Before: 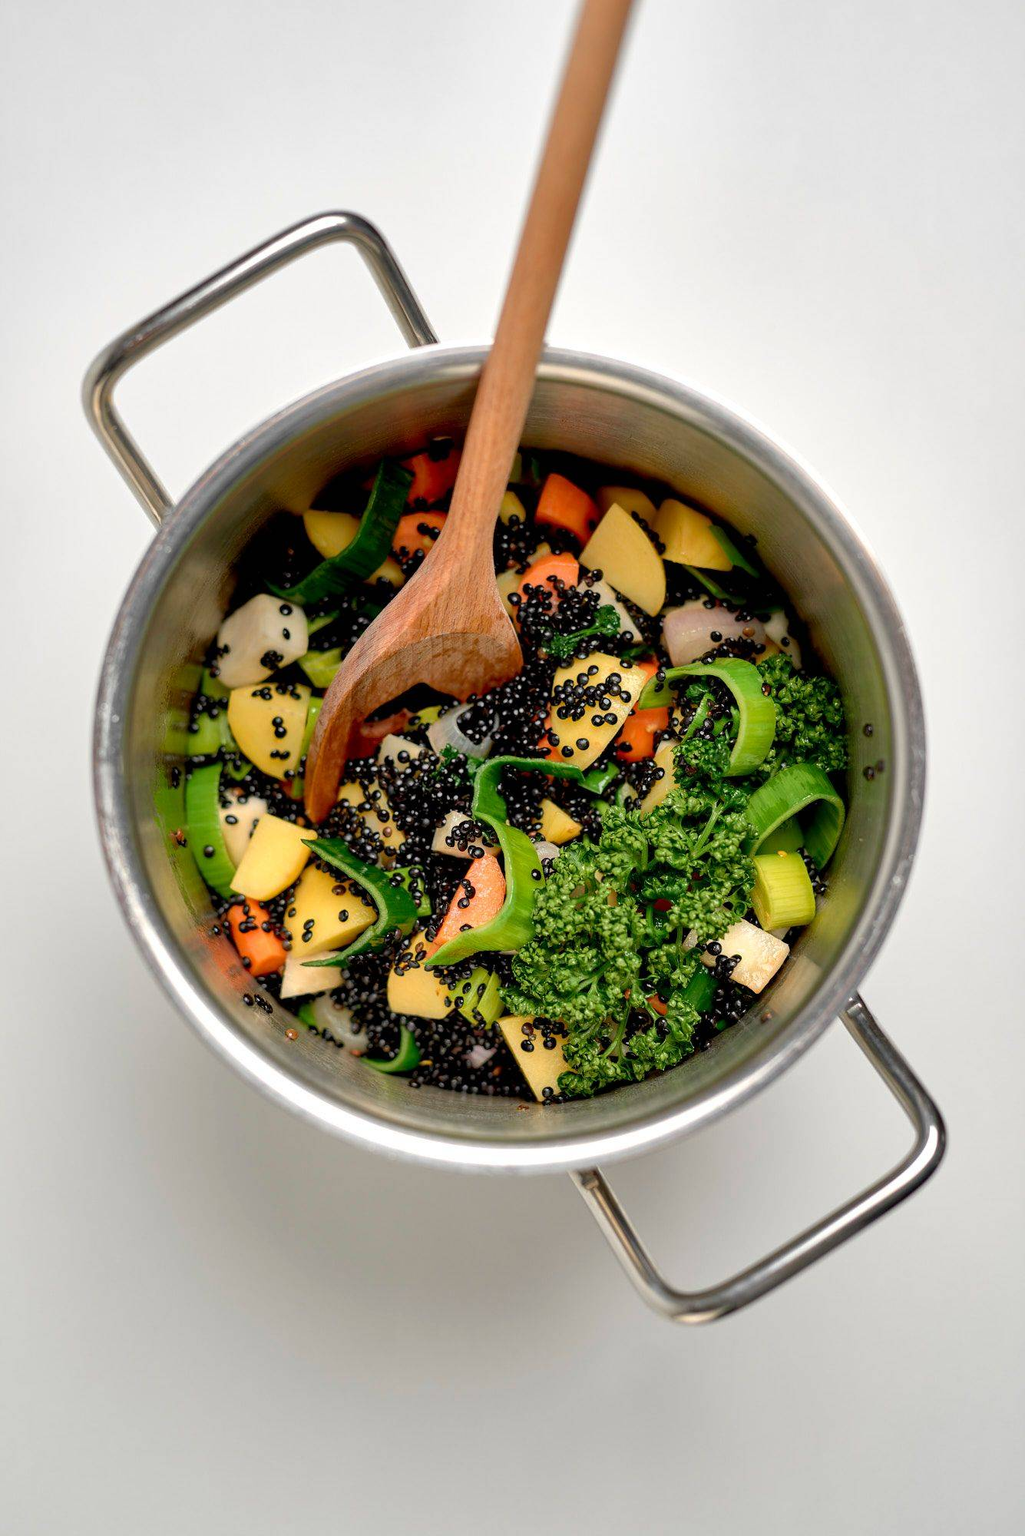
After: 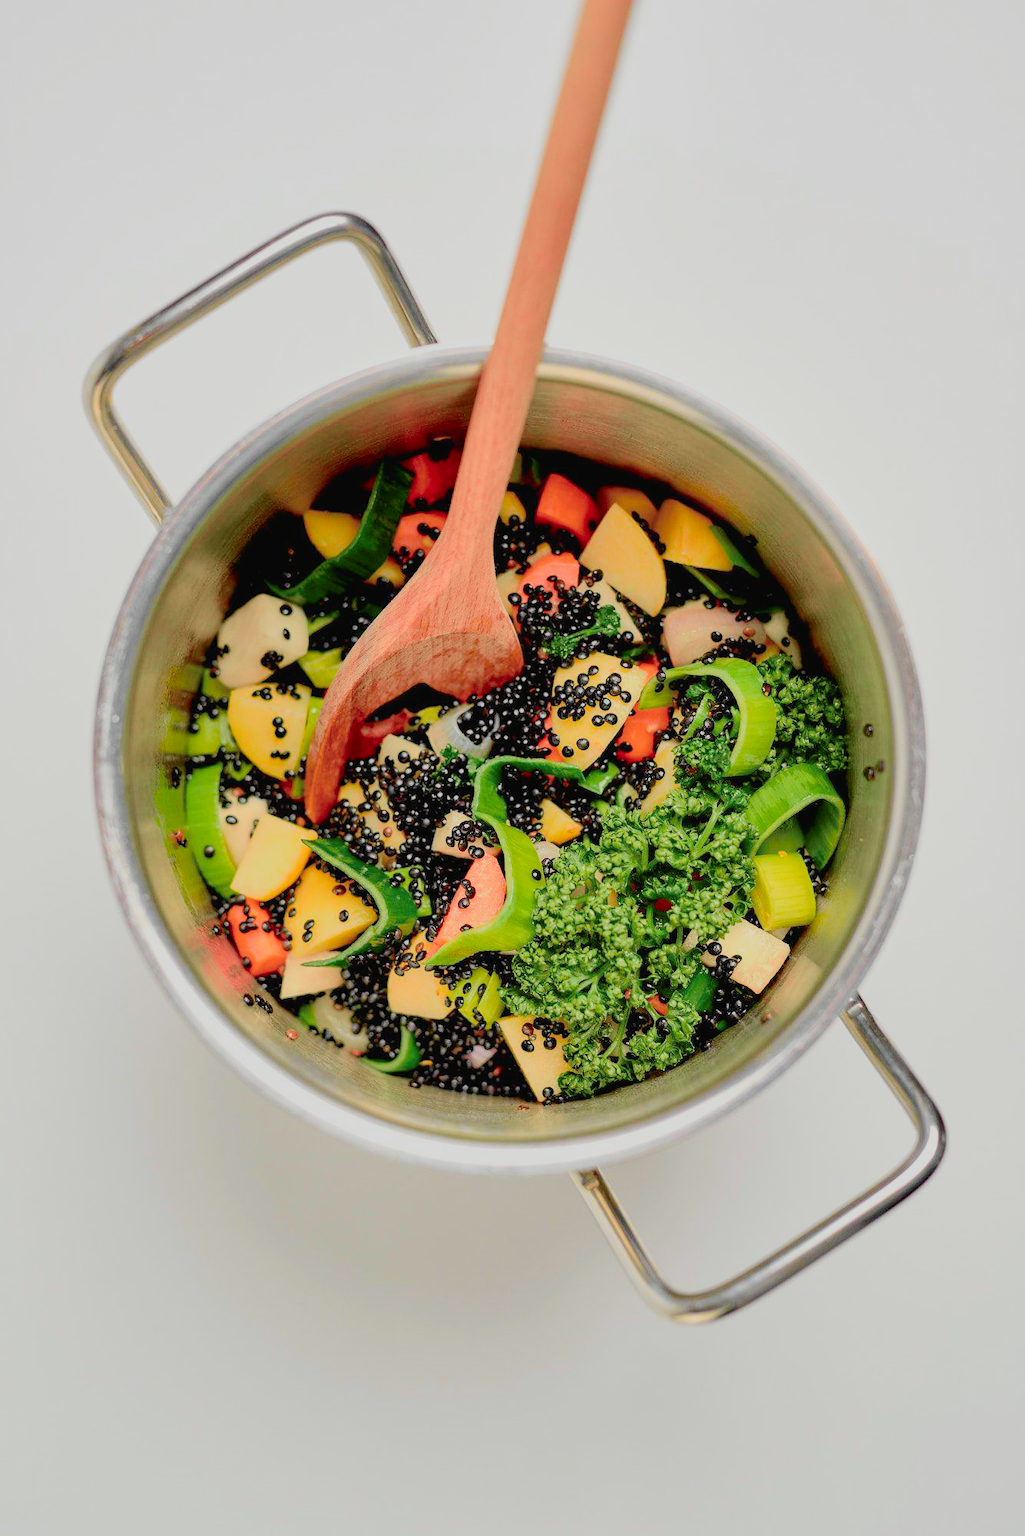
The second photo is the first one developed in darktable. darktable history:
tone curve: curves: ch0 [(0, 0.018) (0.036, 0.038) (0.15, 0.131) (0.27, 0.247) (0.545, 0.561) (0.761, 0.761) (1, 0.919)]; ch1 [(0, 0) (0.179, 0.173) (0.322, 0.32) (0.429, 0.431) (0.502, 0.5) (0.519, 0.522) (0.562, 0.588) (0.625, 0.67) (0.711, 0.745) (1, 1)]; ch2 [(0, 0) (0.29, 0.295) (0.404, 0.436) (0.497, 0.499) (0.521, 0.523) (0.561, 0.605) (0.657, 0.655) (0.712, 0.764) (1, 1)], color space Lab, independent channels, preserve colors none
exposure: black level correction 0, exposure 1 EV, compensate highlight preservation false
filmic rgb: middle gray luminance 4.04%, black relative exposure -13.08 EV, white relative exposure 5 EV, target black luminance 0%, hardness 5.19, latitude 59.57%, contrast 0.755, highlights saturation mix 5.43%, shadows ↔ highlights balance 25.4%
